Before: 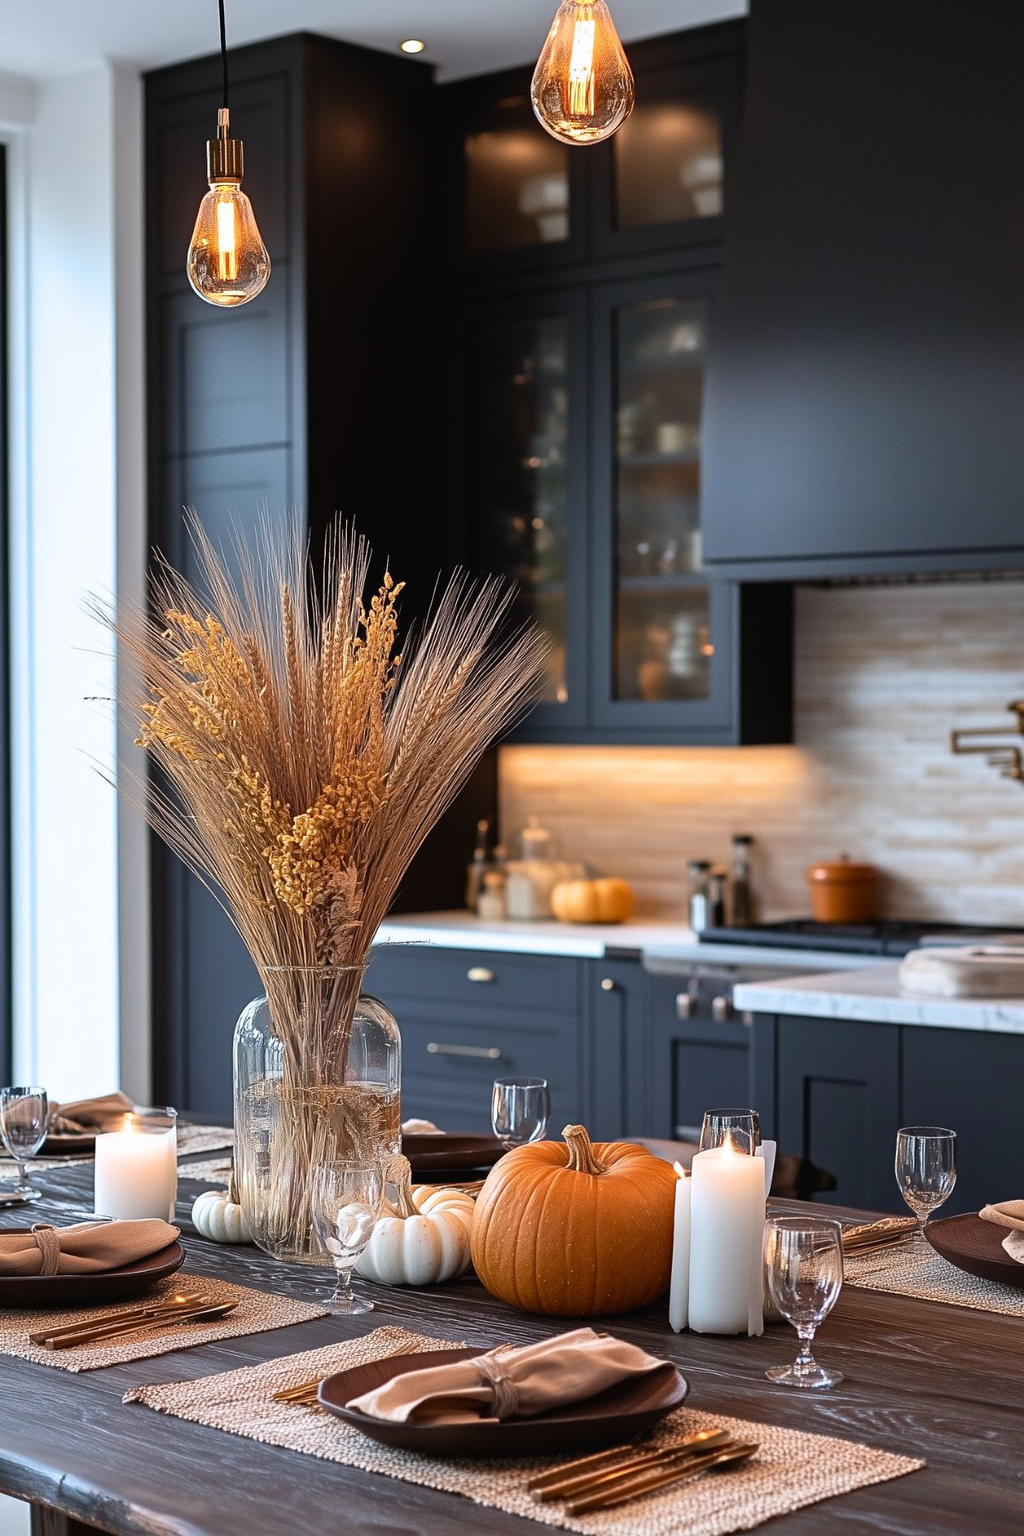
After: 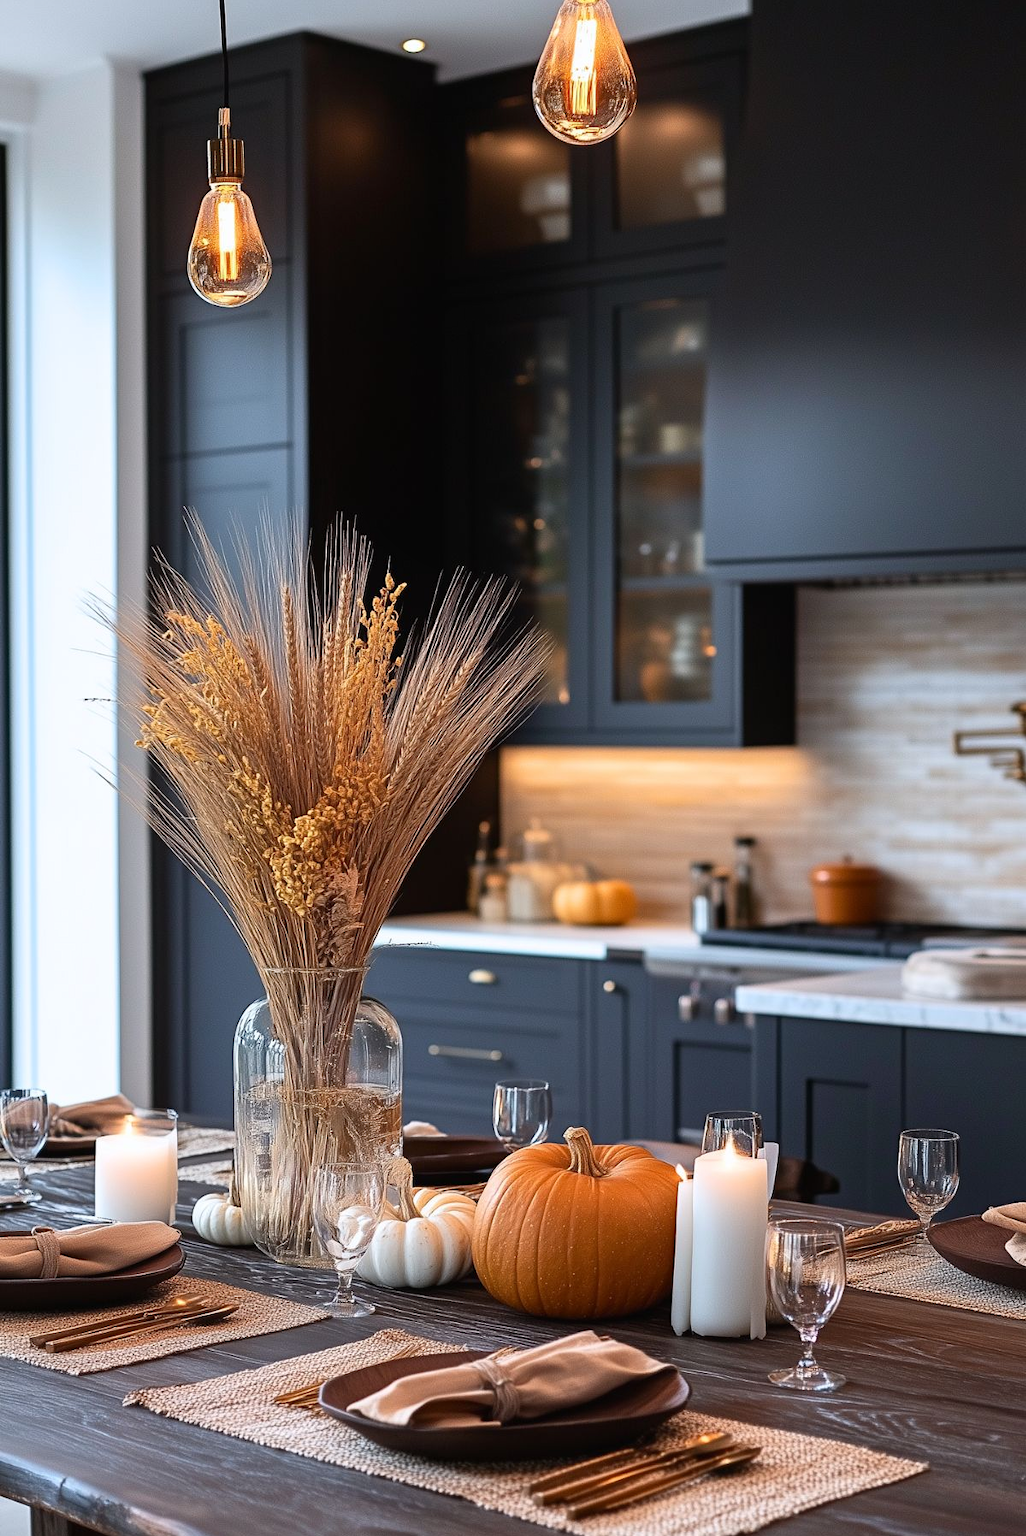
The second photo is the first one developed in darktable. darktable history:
crop: top 0.075%, bottom 0.154%
shadows and highlights: shadows -24.9, highlights 49.18, soften with gaussian
